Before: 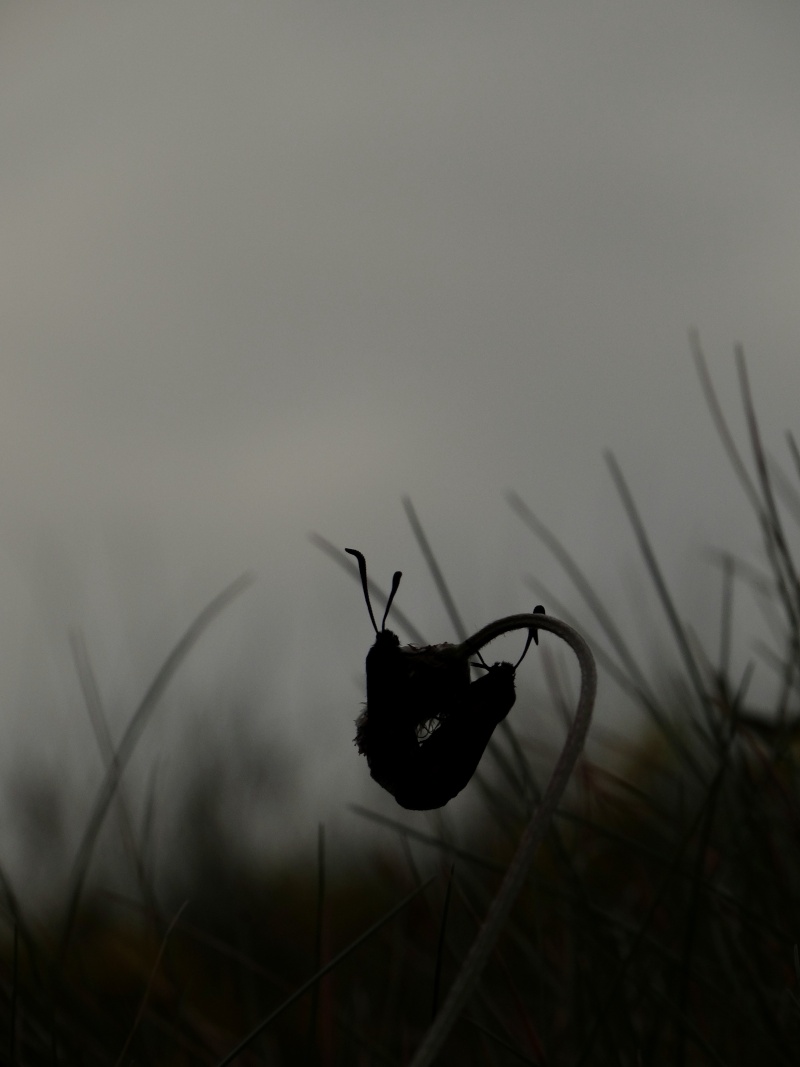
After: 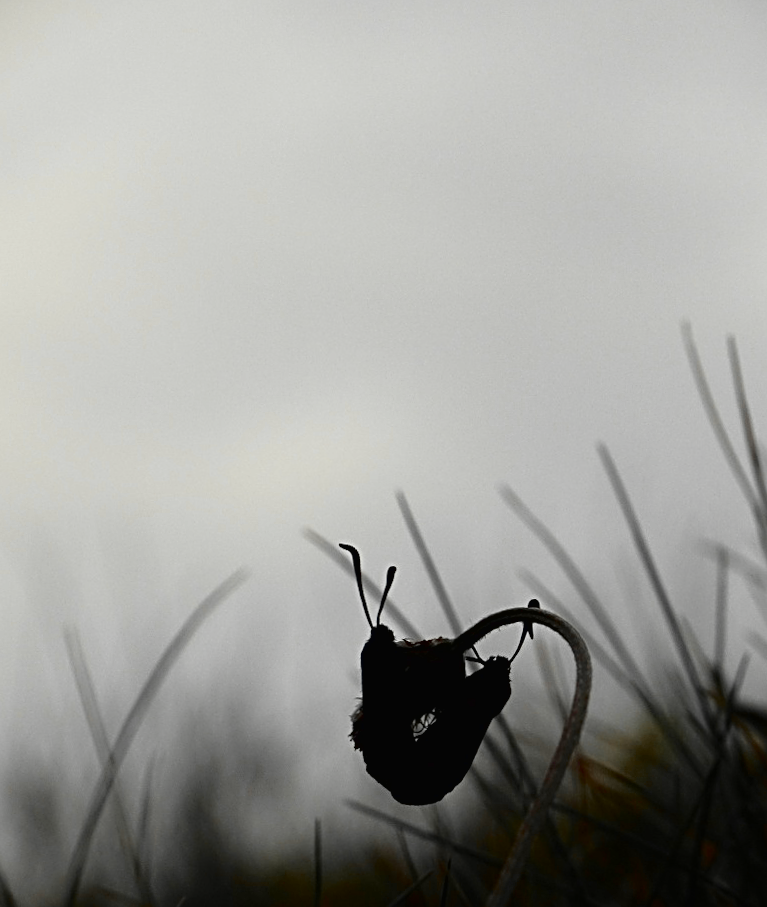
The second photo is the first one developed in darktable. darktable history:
crop and rotate: angle 0.459°, left 0.261%, right 2.719%, bottom 14.079%
sharpen: radius 3.089
exposure: black level correction 0.001, exposure 1 EV, compensate highlight preservation false
tone curve: curves: ch0 [(0, 0.01) (0.037, 0.032) (0.131, 0.108) (0.275, 0.286) (0.483, 0.517) (0.61, 0.661) (0.697, 0.768) (0.797, 0.876) (0.888, 0.952) (0.997, 0.995)]; ch1 [(0, 0) (0.312, 0.262) (0.425, 0.402) (0.5, 0.5) (0.527, 0.532) (0.556, 0.585) (0.683, 0.706) (0.746, 0.77) (1, 1)]; ch2 [(0, 0) (0.223, 0.185) (0.333, 0.284) (0.432, 0.4) (0.502, 0.502) (0.525, 0.527) (0.545, 0.564) (0.587, 0.613) (0.636, 0.654) (0.711, 0.729) (0.845, 0.855) (0.998, 0.977)], color space Lab, independent channels, preserve colors none
color zones: curves: ch1 [(0, 0.679) (0.143, 0.647) (0.286, 0.261) (0.378, -0.011) (0.571, 0.396) (0.714, 0.399) (0.857, 0.406) (1, 0.679)]
color correction: highlights a* -2.57, highlights b* 2.59
